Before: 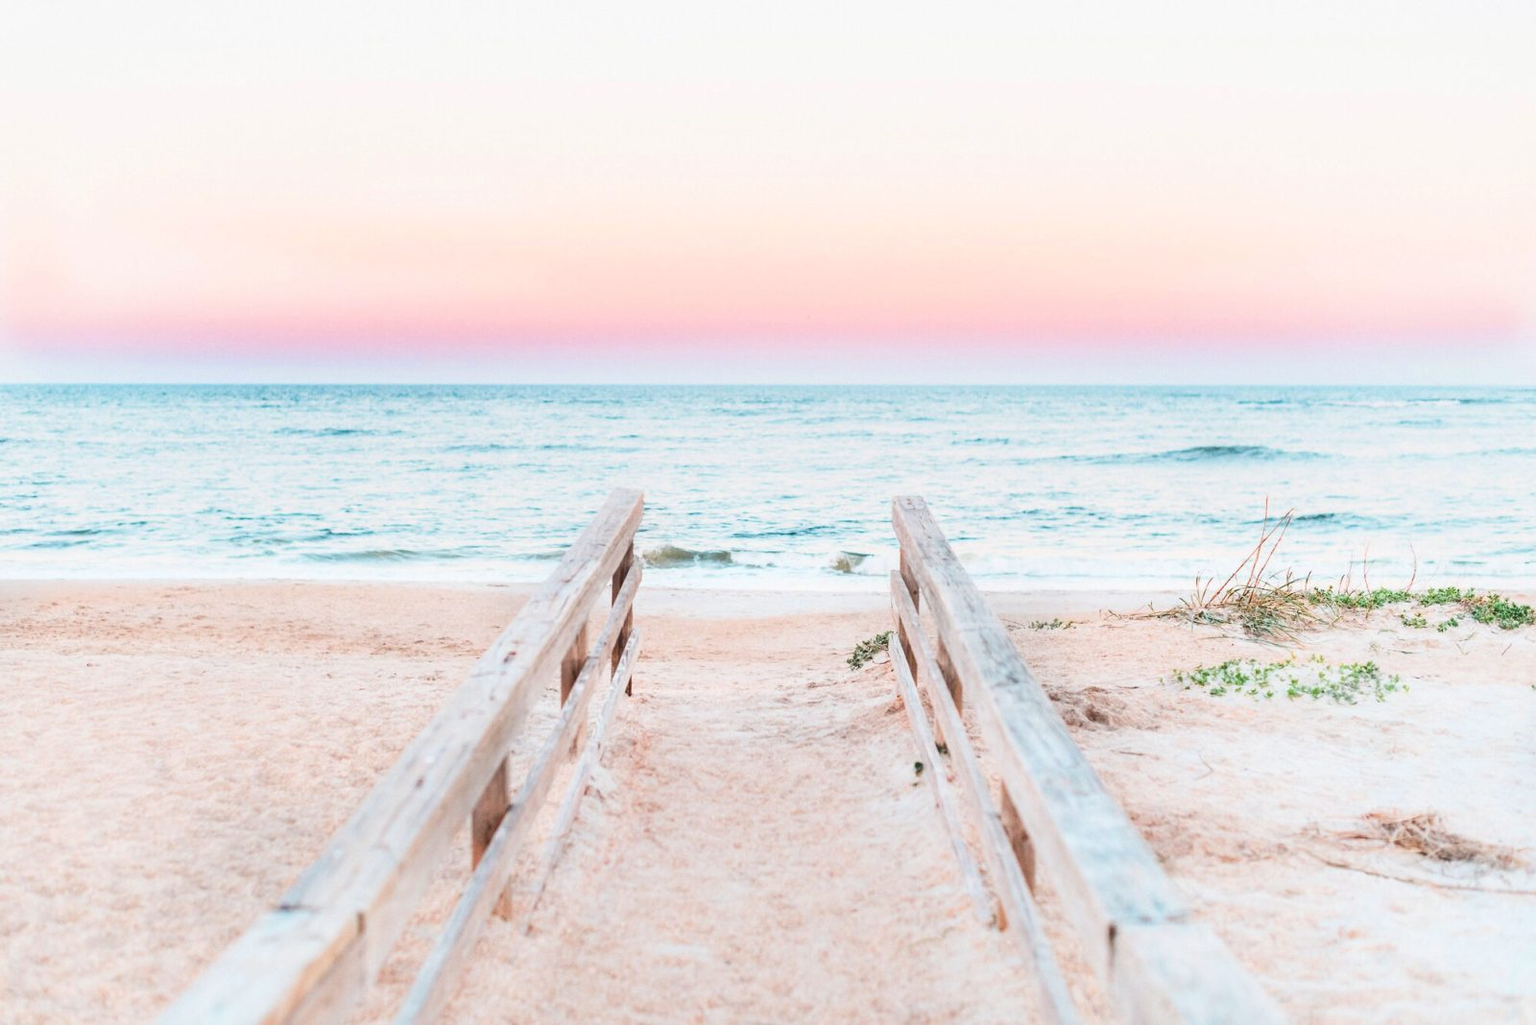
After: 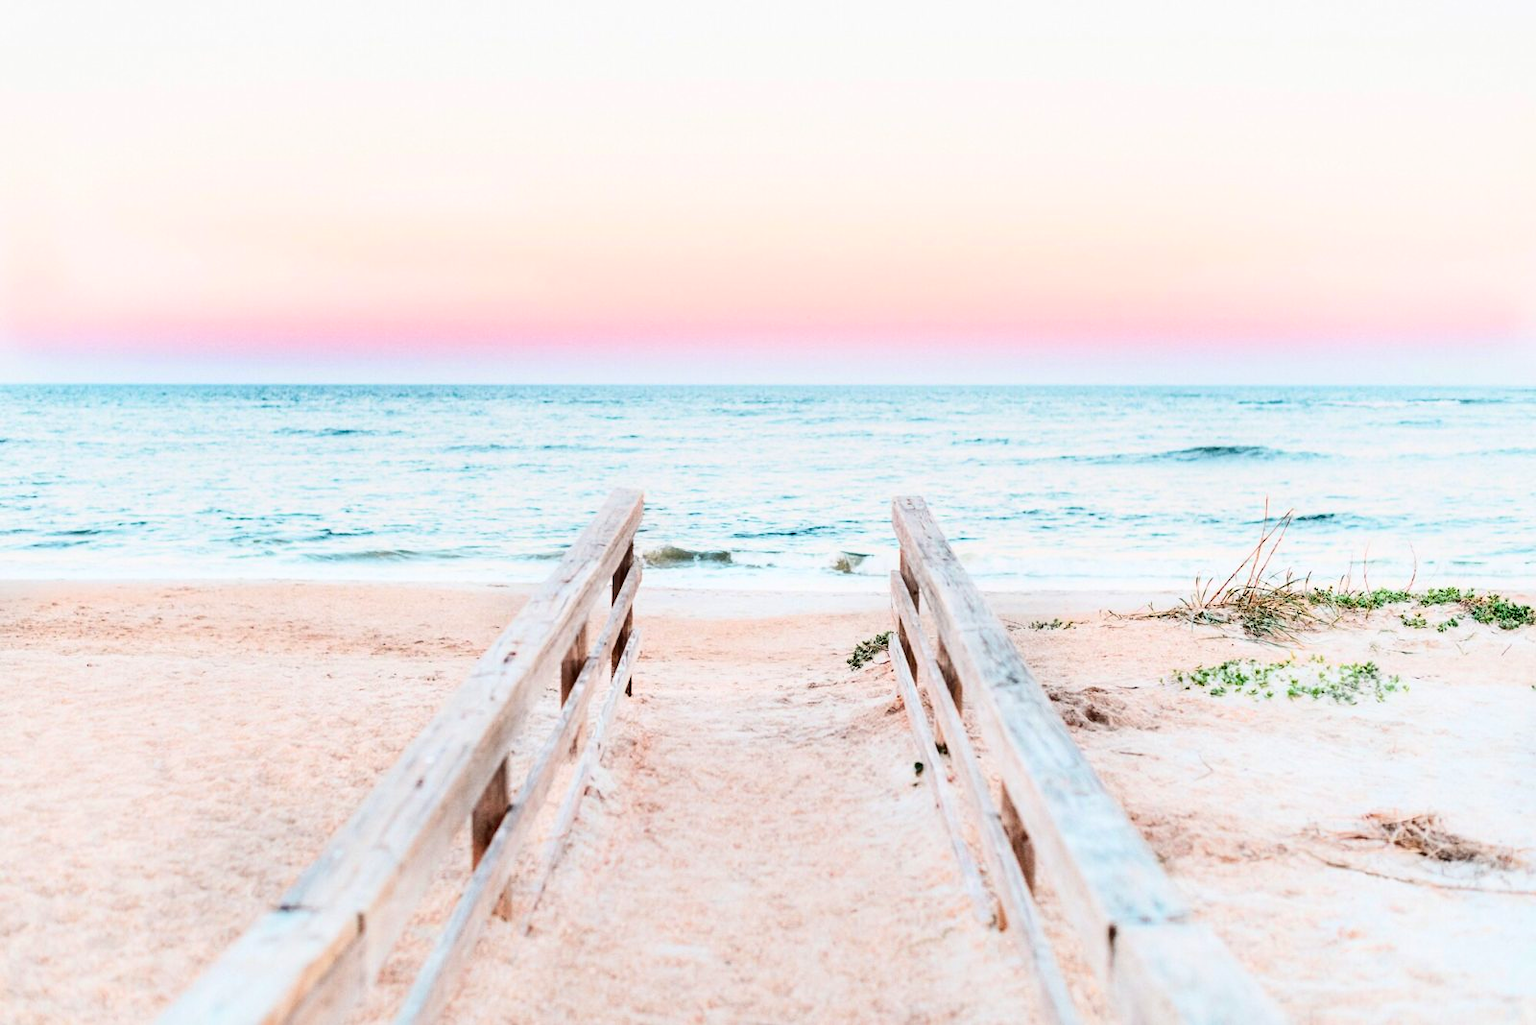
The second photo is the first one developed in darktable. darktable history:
contrast brightness saturation: contrast 0.241, brightness -0.225, saturation 0.146
